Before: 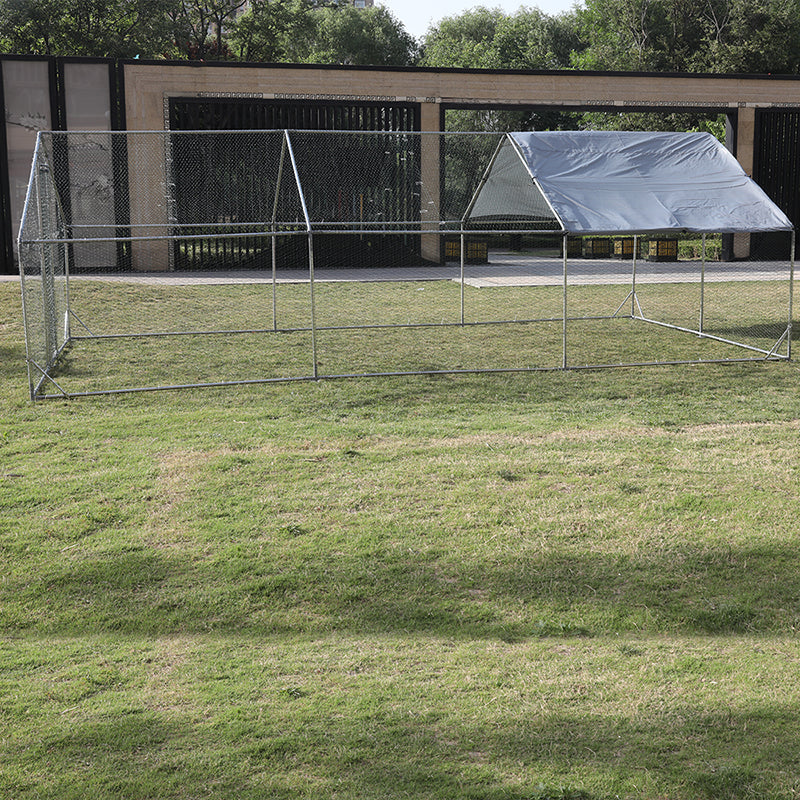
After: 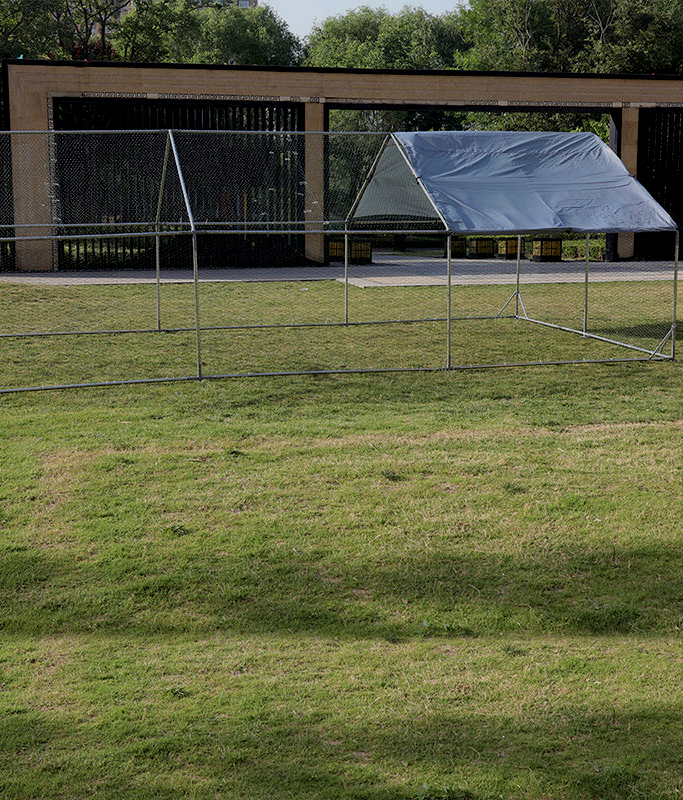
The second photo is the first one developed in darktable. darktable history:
crop and rotate: left 14.621%
exposure: black level correction 0.009, exposure -0.658 EV, compensate highlight preservation false
haze removal: compatibility mode true
velvia: strength 44.61%
